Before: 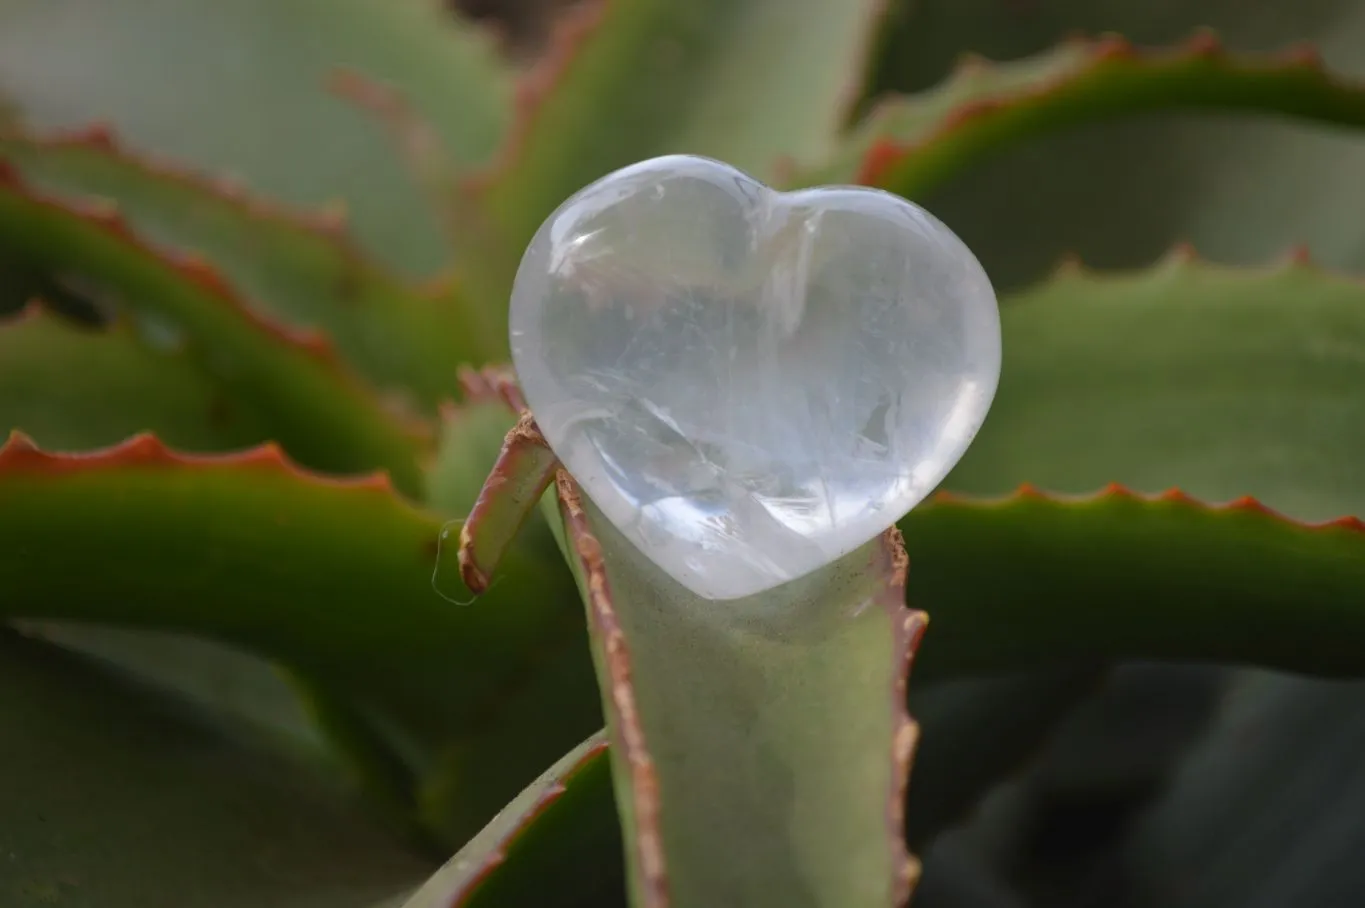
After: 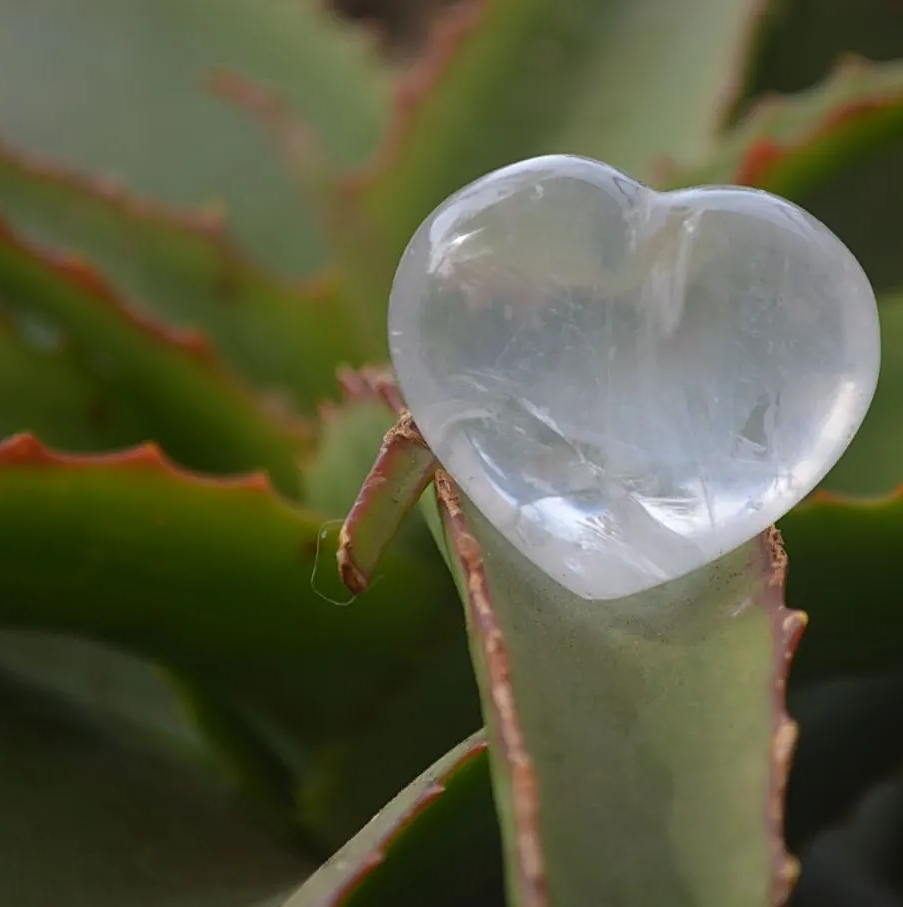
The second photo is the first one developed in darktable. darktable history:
crop and rotate: left 8.894%, right 24.899%
sharpen: on, module defaults
